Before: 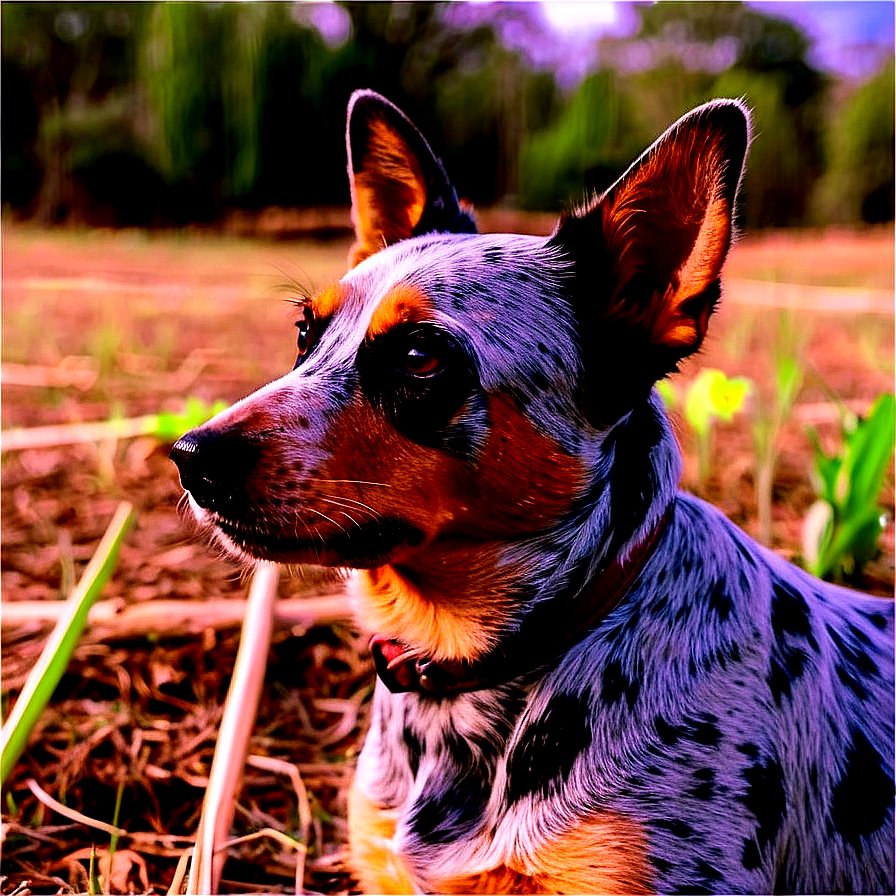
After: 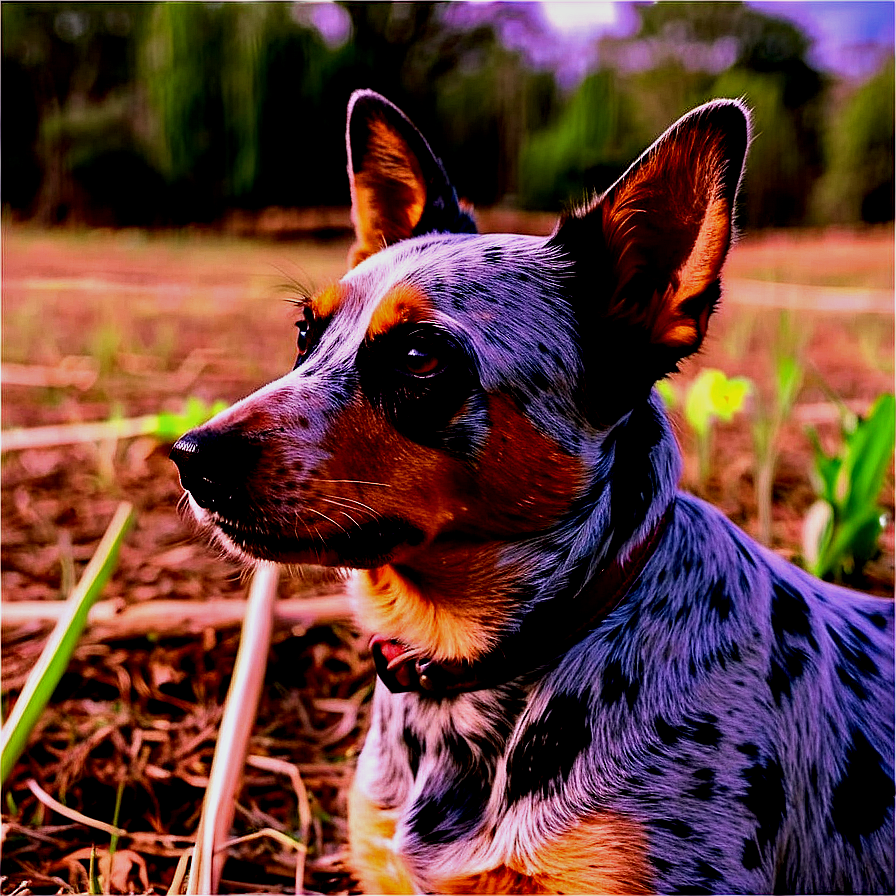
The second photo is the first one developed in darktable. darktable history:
contrast equalizer: octaves 7, y [[0.6 ×6], [0.55 ×6], [0 ×6], [0 ×6], [0 ×6]], mix 0.3
exposure: exposure -0.462 EV, compensate highlight preservation false
